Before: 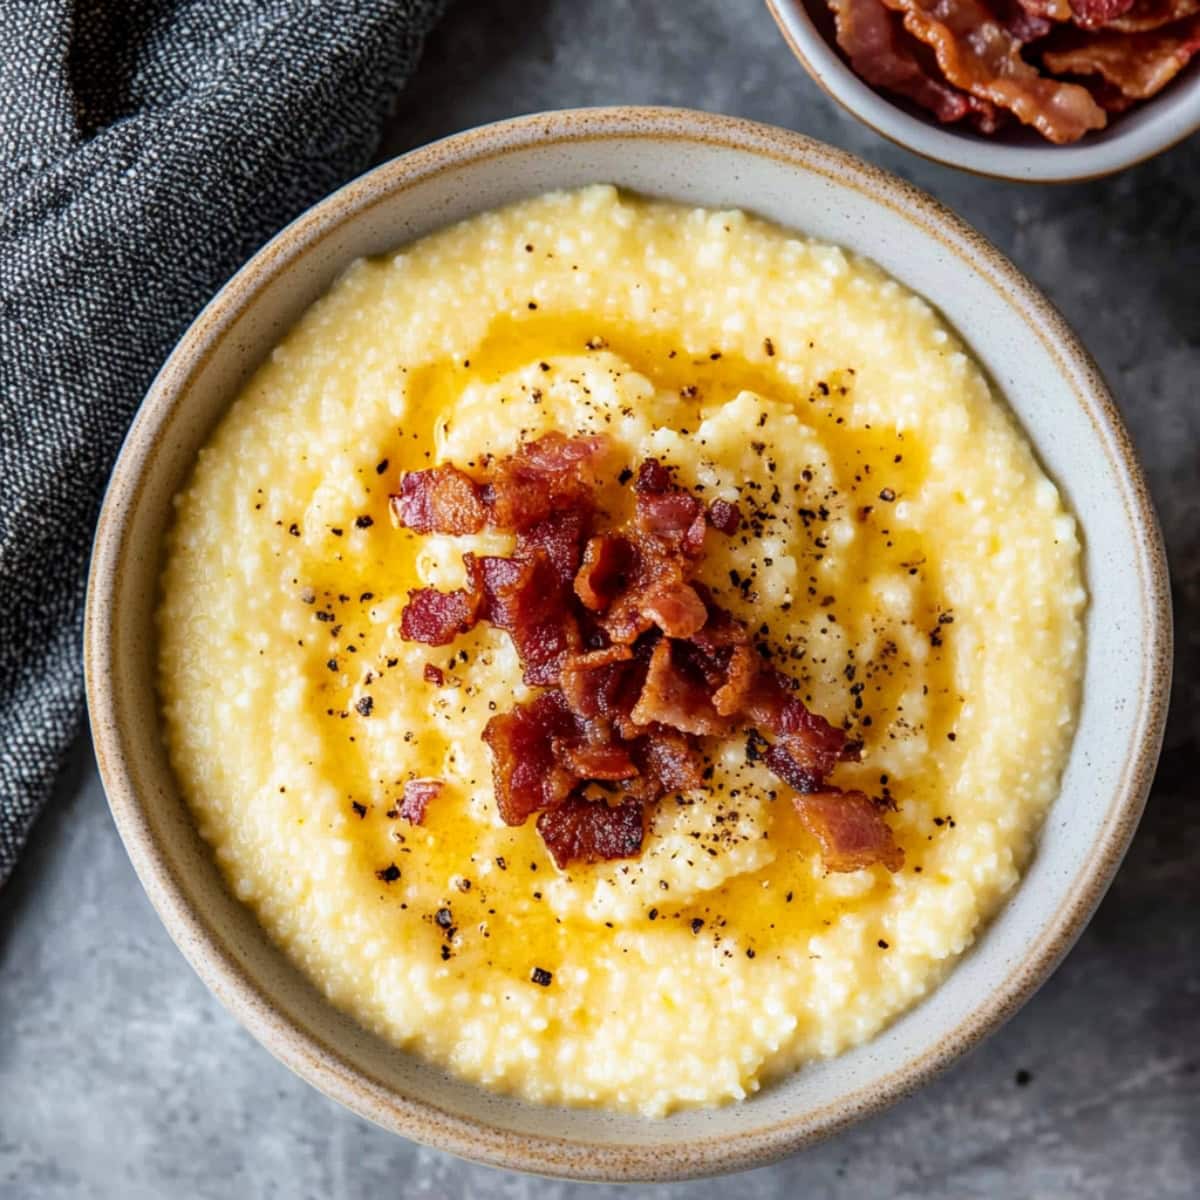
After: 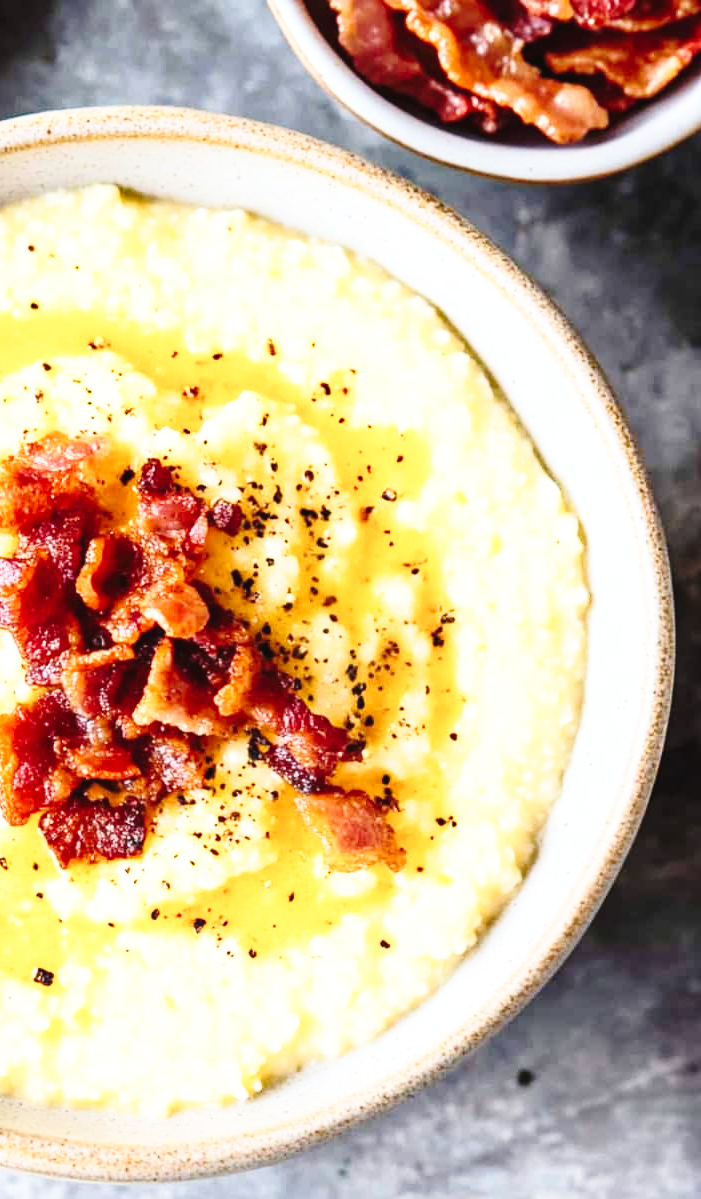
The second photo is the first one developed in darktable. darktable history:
crop: left 41.502%
shadows and highlights: shadows -0.512, highlights 41.69
base curve: curves: ch0 [(0, 0) (0.028, 0.03) (0.121, 0.232) (0.46, 0.748) (0.859, 0.968) (1, 1)], preserve colors none
exposure: black level correction -0.002, exposure 0.544 EV, compensate highlight preservation false
